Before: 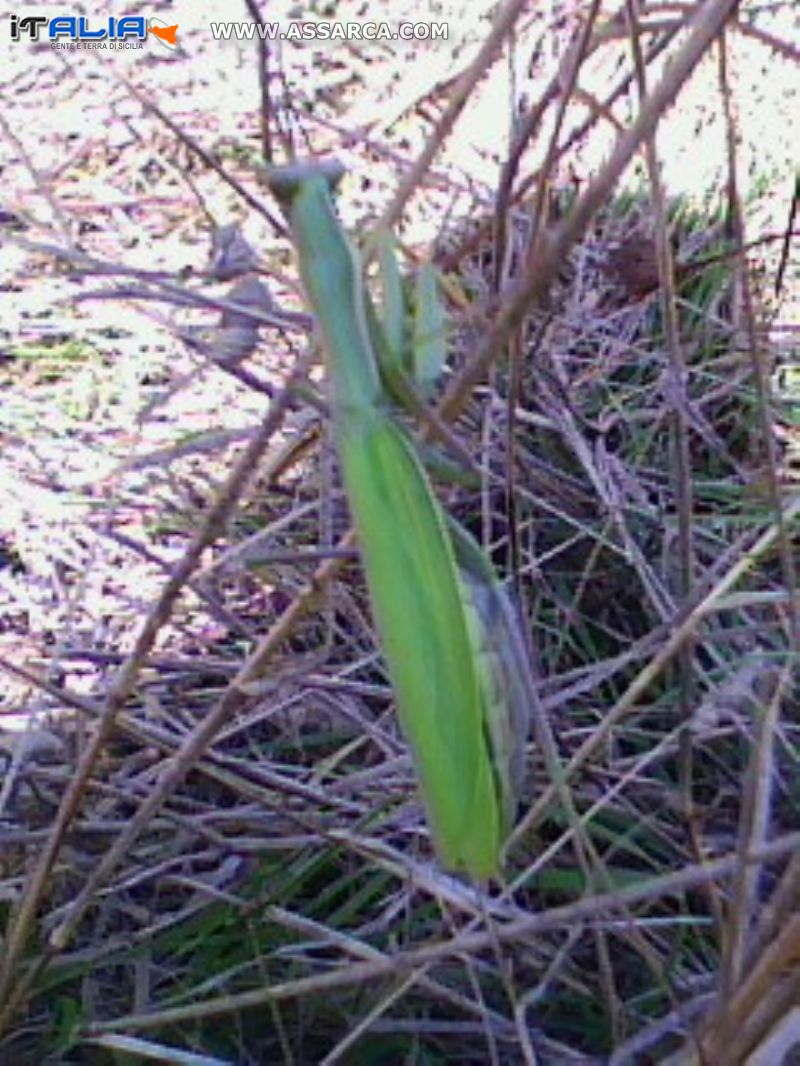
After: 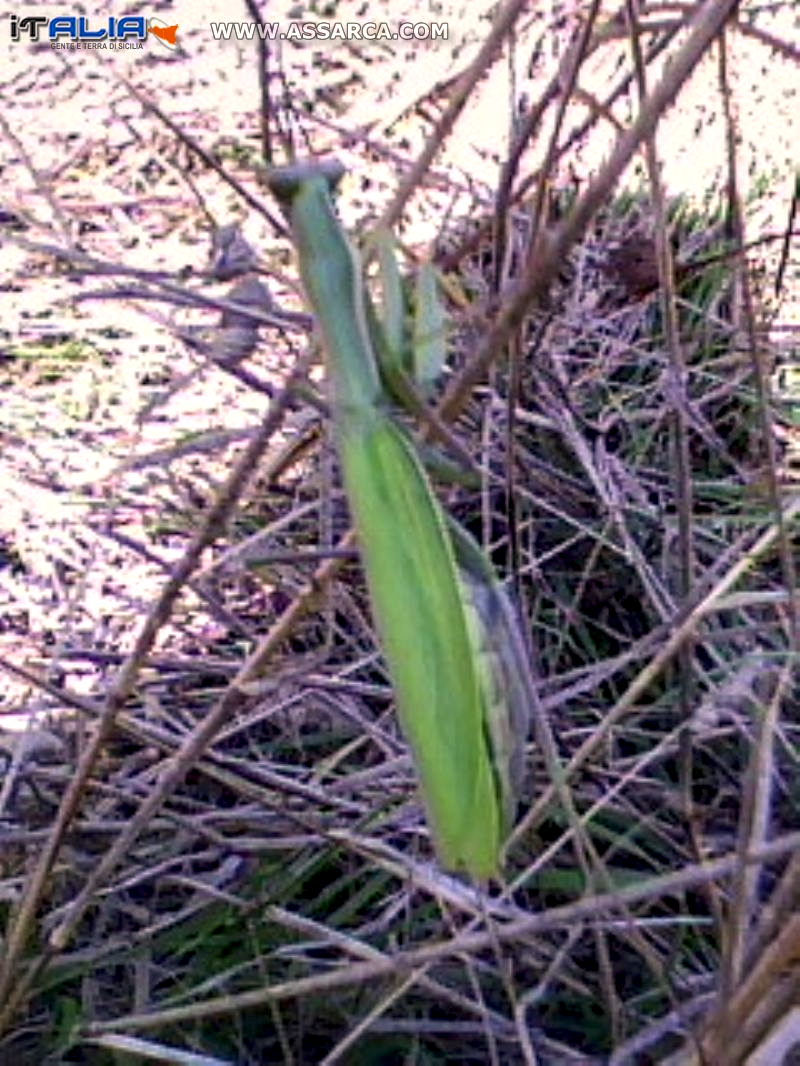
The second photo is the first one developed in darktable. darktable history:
local contrast: detail 150%
color correction: highlights a* 6.03, highlights b* 4.81
